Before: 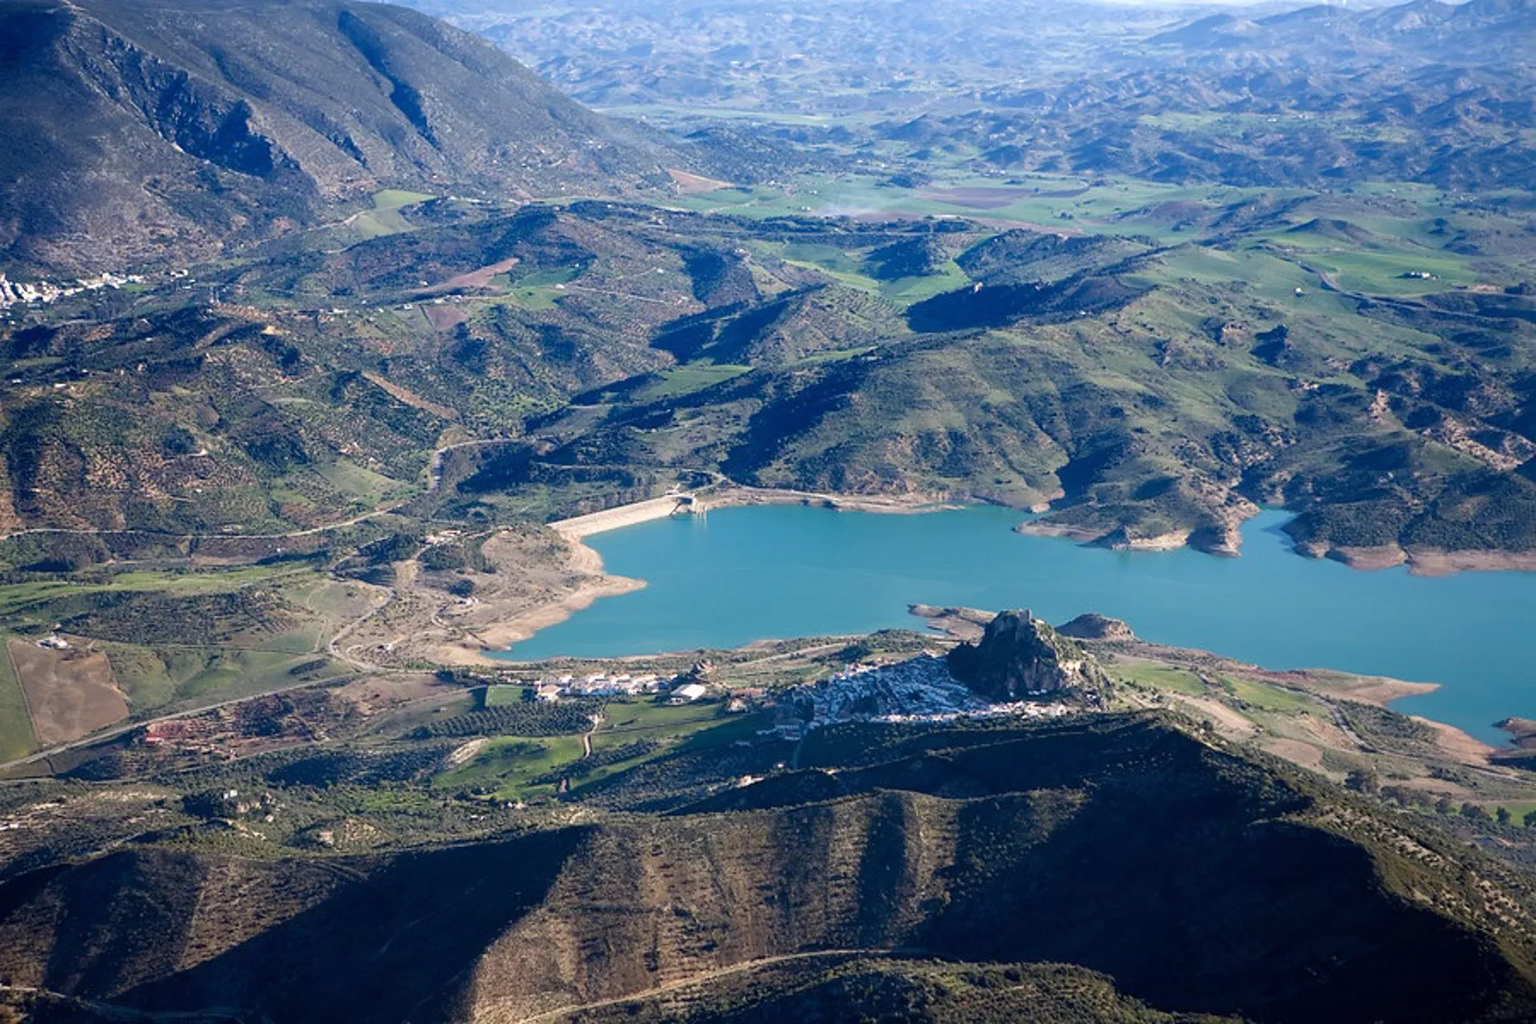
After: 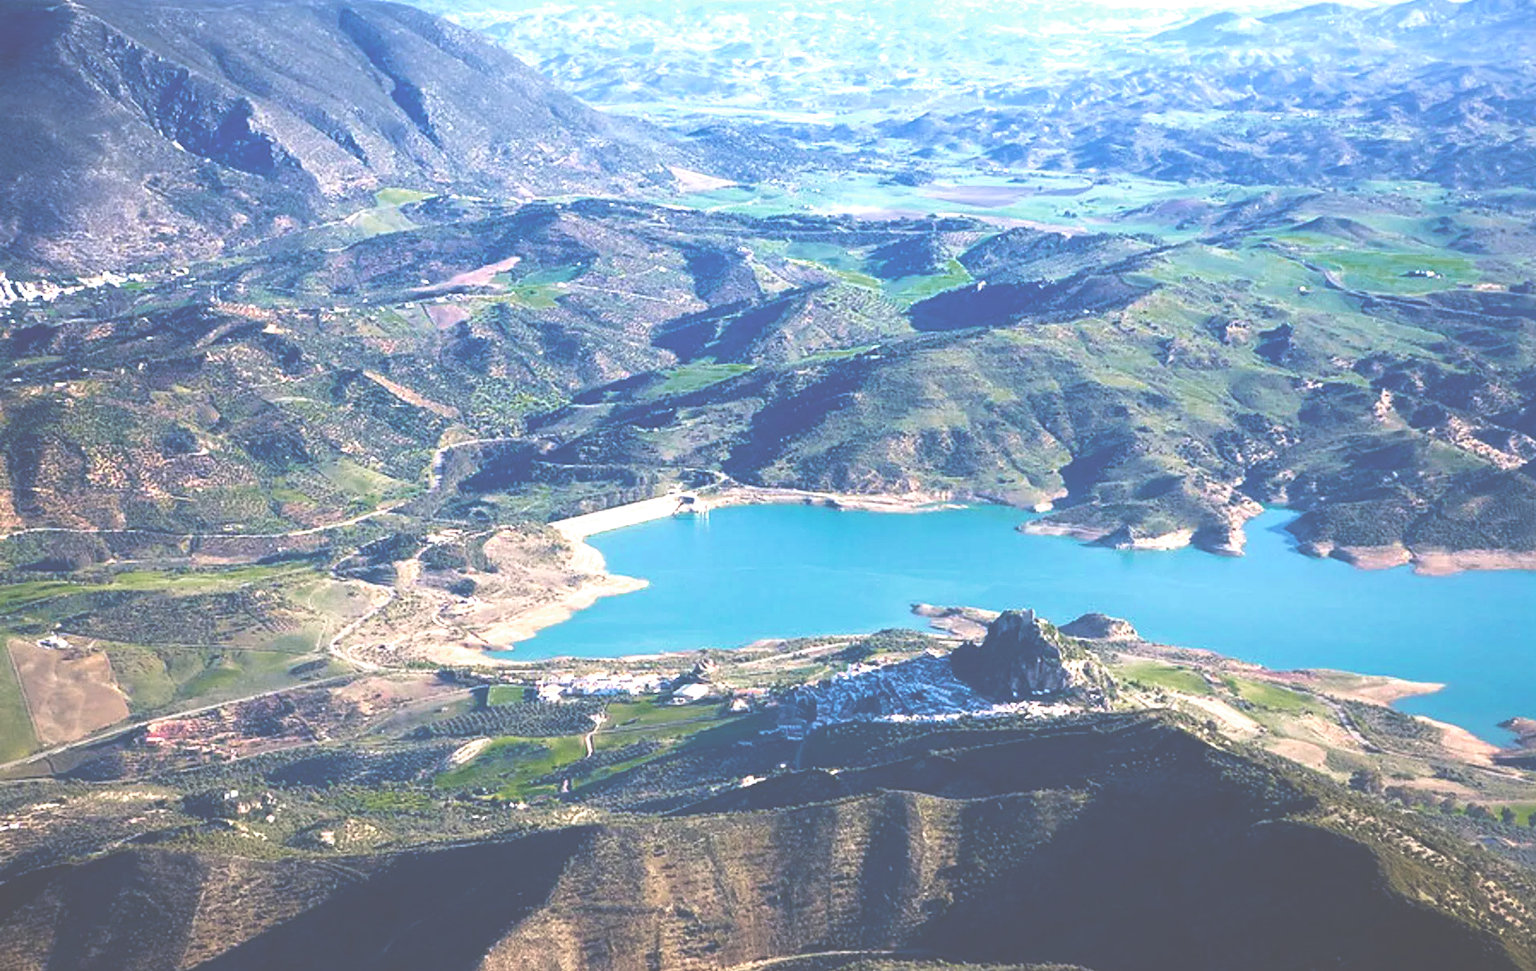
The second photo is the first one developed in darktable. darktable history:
crop: top 0.307%, right 0.264%, bottom 5.033%
shadows and highlights: shadows 3.13, highlights -18.53, soften with gaussian
contrast brightness saturation: saturation -0.048
velvia: on, module defaults
exposure: black level correction -0.072, exposure 0.503 EV, compensate highlight preservation false
color balance rgb: perceptual saturation grading › global saturation 25.072%, perceptual brilliance grading › highlights 12.766%, perceptual brilliance grading › mid-tones 8.416%, perceptual brilliance grading › shadows -17.638%
color zones: curves: ch0 [(0, 0.558) (0.143, 0.548) (0.286, 0.447) (0.429, 0.259) (0.571, 0.5) (0.714, 0.5) (0.857, 0.593) (1, 0.558)]; ch1 [(0, 0.543) (0.01, 0.544) (0.12, 0.492) (0.248, 0.458) (0.5, 0.534) (0.748, 0.5) (0.99, 0.469) (1, 0.543)]; ch2 [(0, 0.507) (0.143, 0.522) (0.286, 0.505) (0.429, 0.5) (0.571, 0.5) (0.714, 0.5) (0.857, 0.5) (1, 0.507)]
tone equalizer: smoothing diameter 2.2%, edges refinement/feathering 16.3, mask exposure compensation -1.57 EV, filter diffusion 5
